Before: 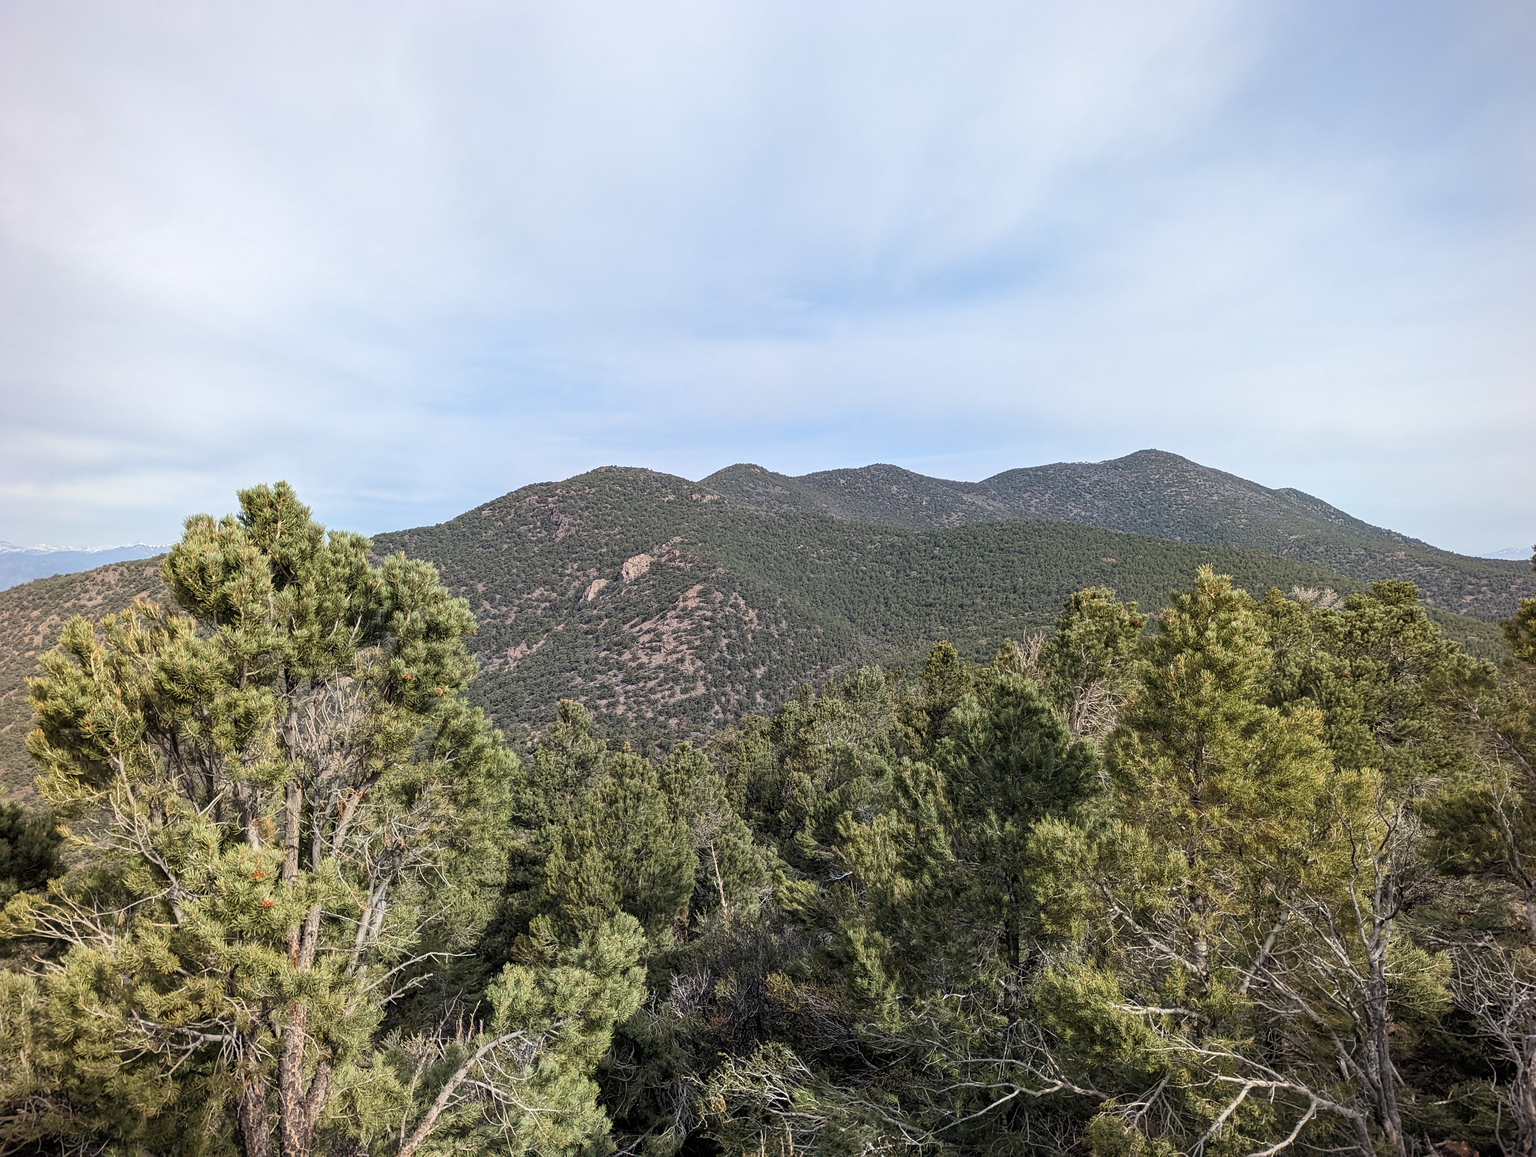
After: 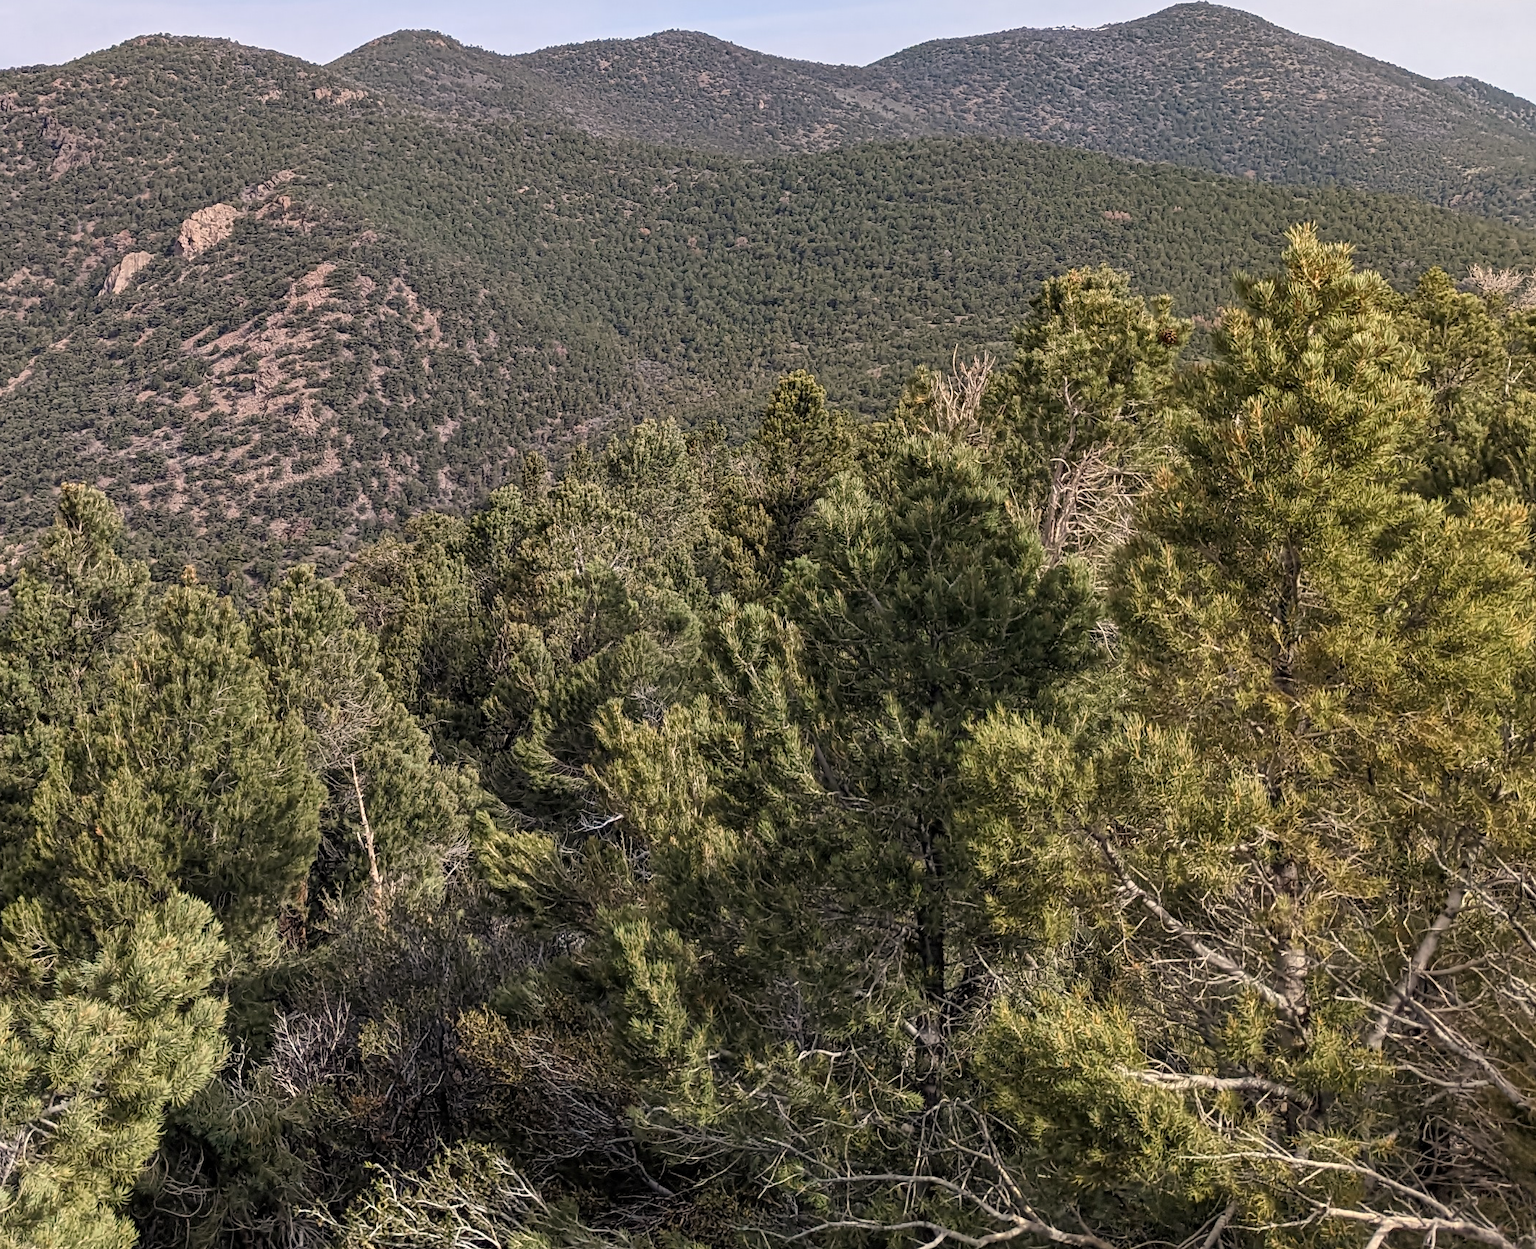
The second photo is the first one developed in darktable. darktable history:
color correction: highlights a* 5.77, highlights b* 4.81
crop: left 34.43%, top 38.738%, right 13.592%, bottom 5.114%
